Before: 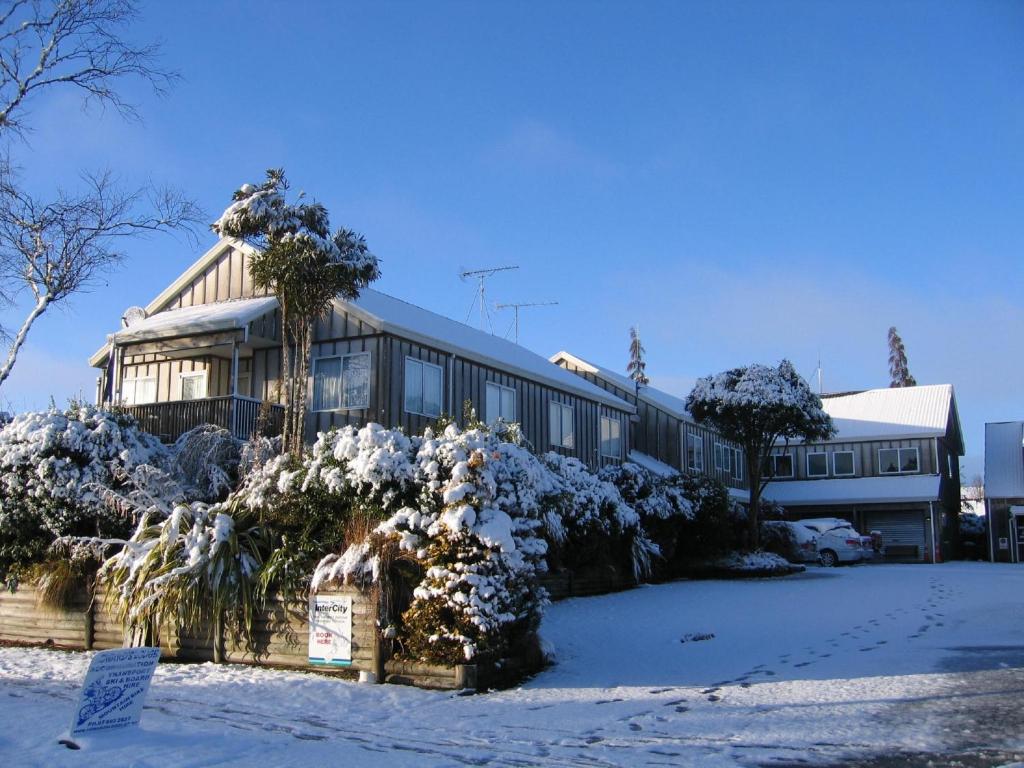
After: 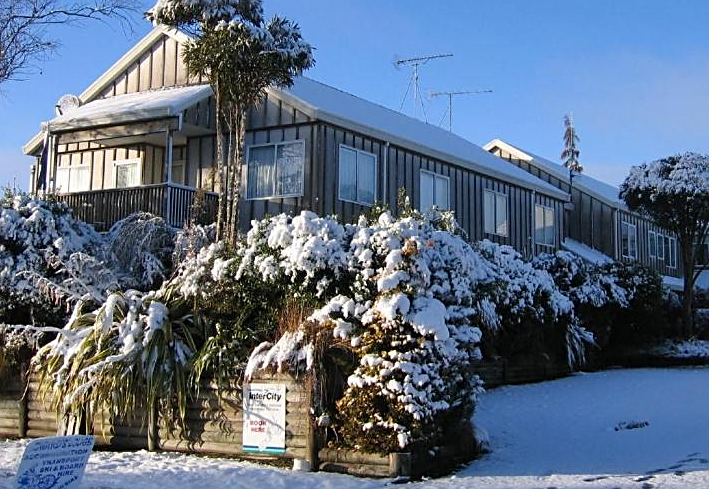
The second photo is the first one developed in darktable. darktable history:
shadows and highlights: low approximation 0.01, soften with gaussian
sharpen: on, module defaults
crop: left 6.488%, top 27.668%, right 24.183%, bottom 8.656%
